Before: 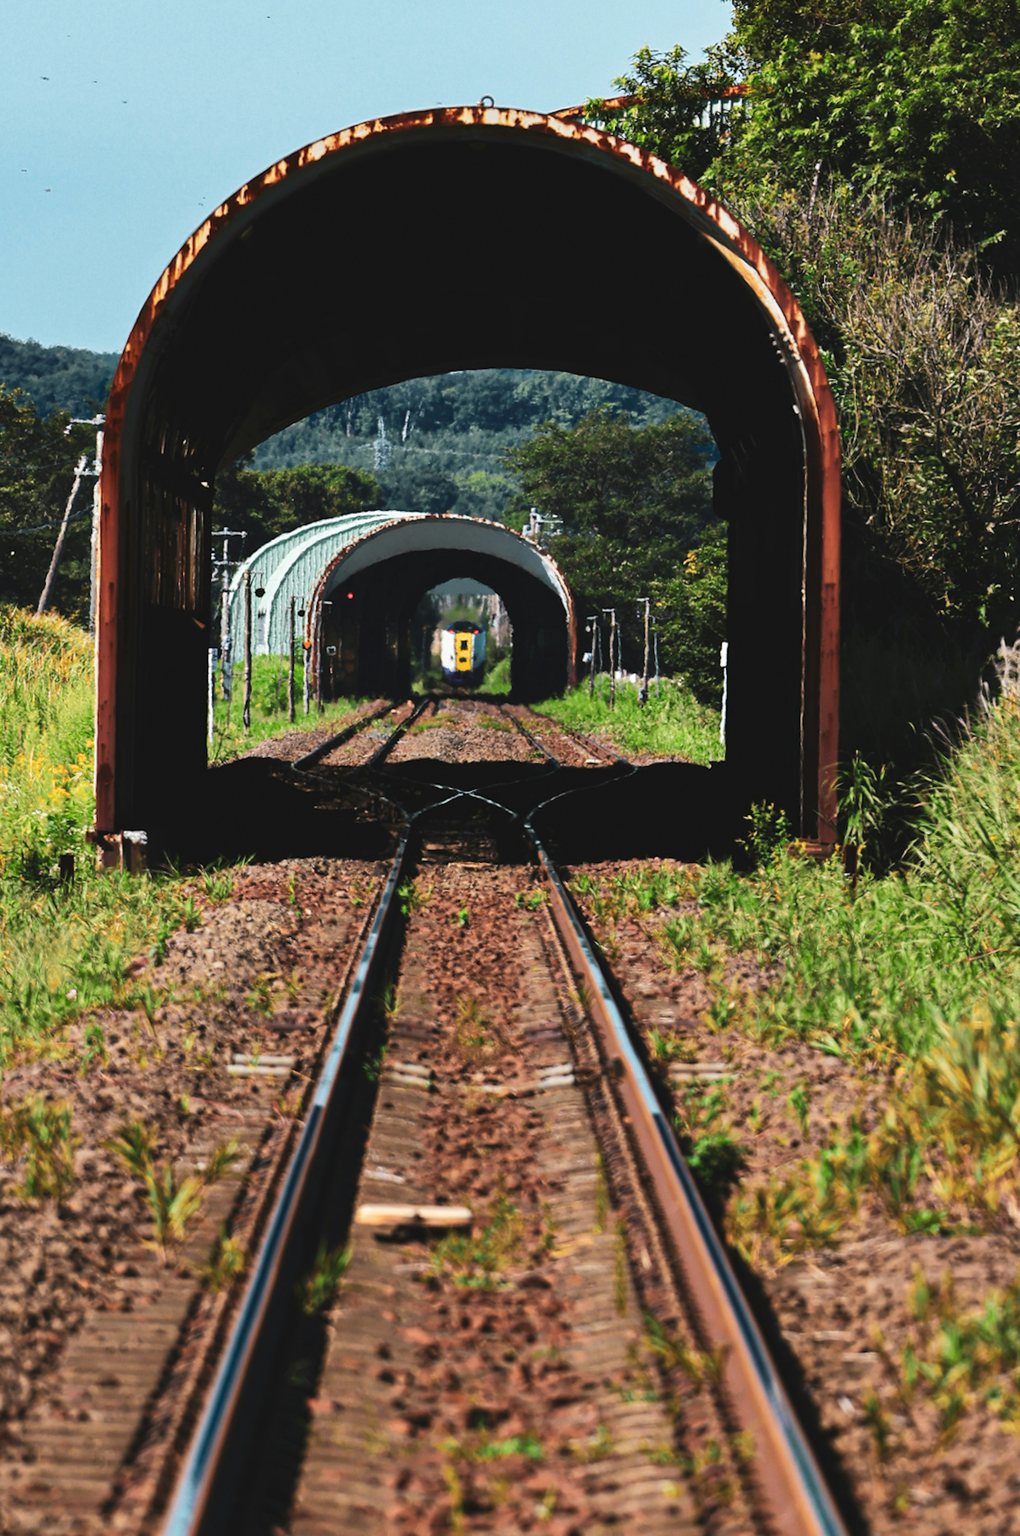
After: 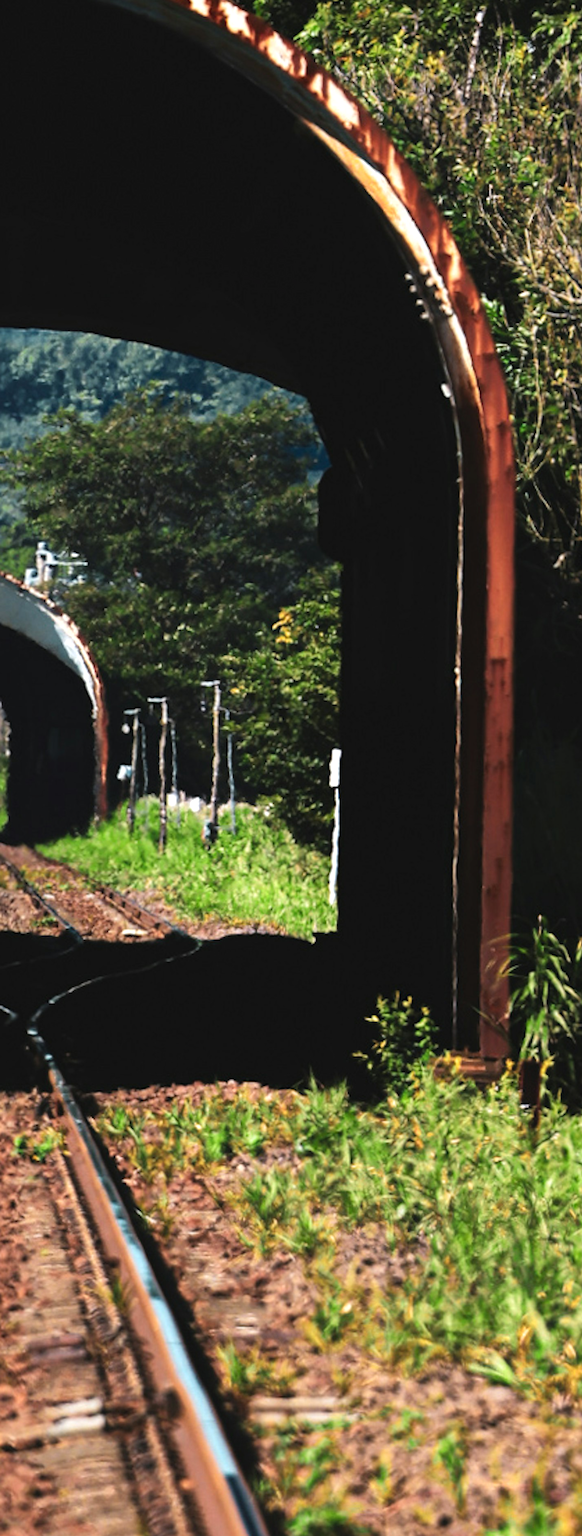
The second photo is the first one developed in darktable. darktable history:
tone equalizer: -8 EV -0.41 EV, -7 EV -0.42 EV, -6 EV -0.322 EV, -5 EV -0.233 EV, -3 EV 0.195 EV, -2 EV 0.33 EV, -1 EV 0.375 EV, +0 EV 0.442 EV
crop and rotate: left 49.665%, top 10.148%, right 13.269%, bottom 24.878%
